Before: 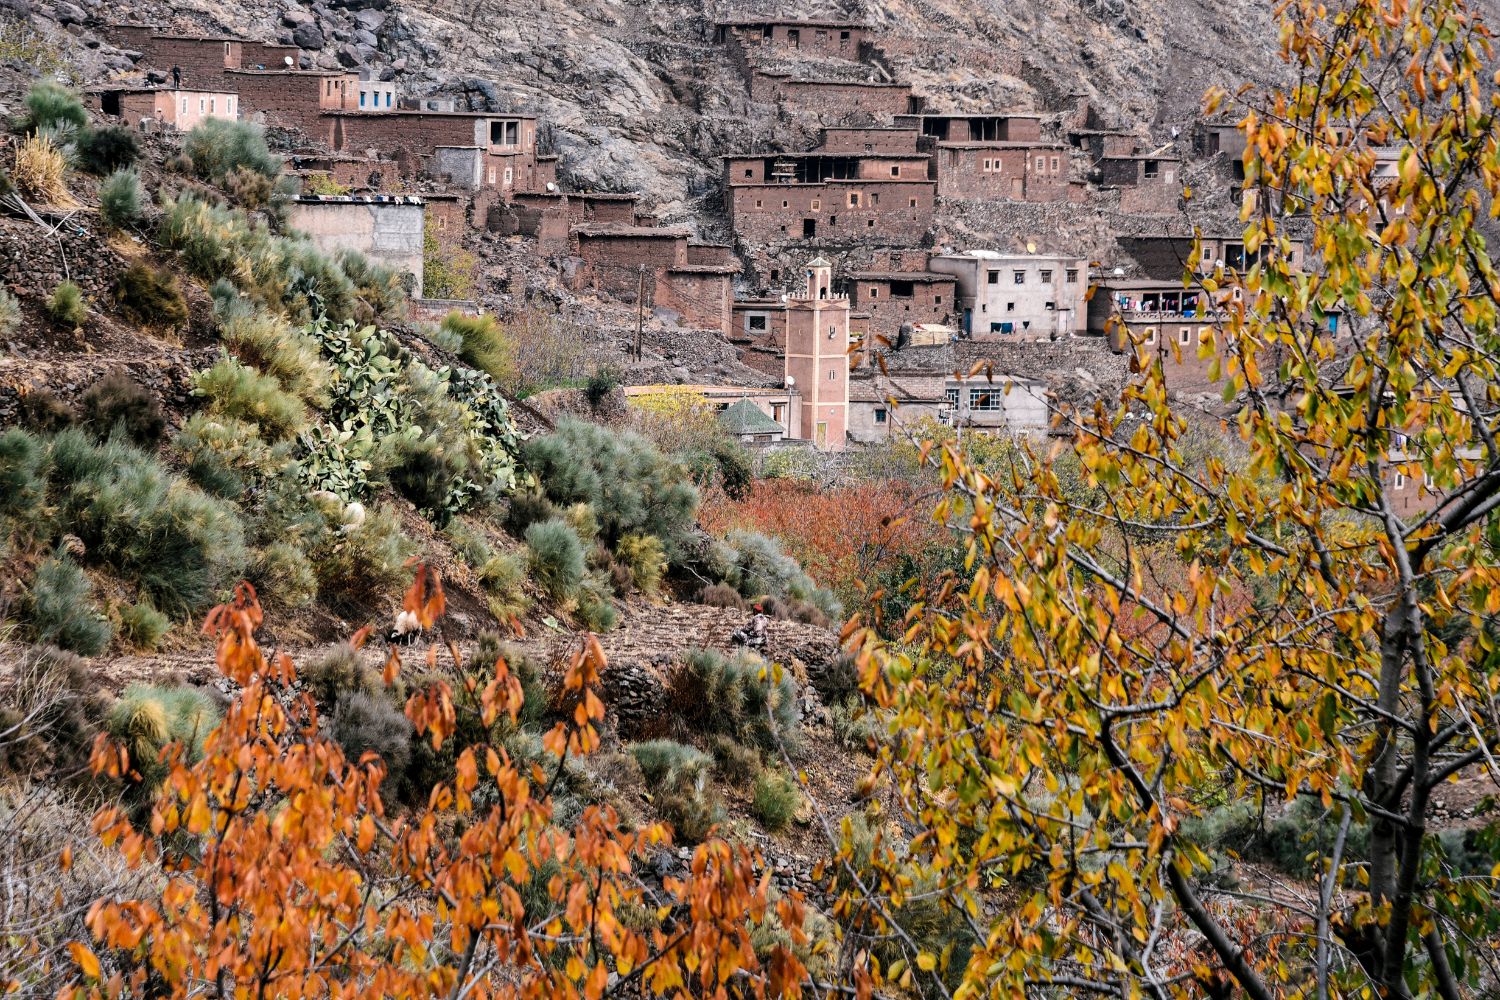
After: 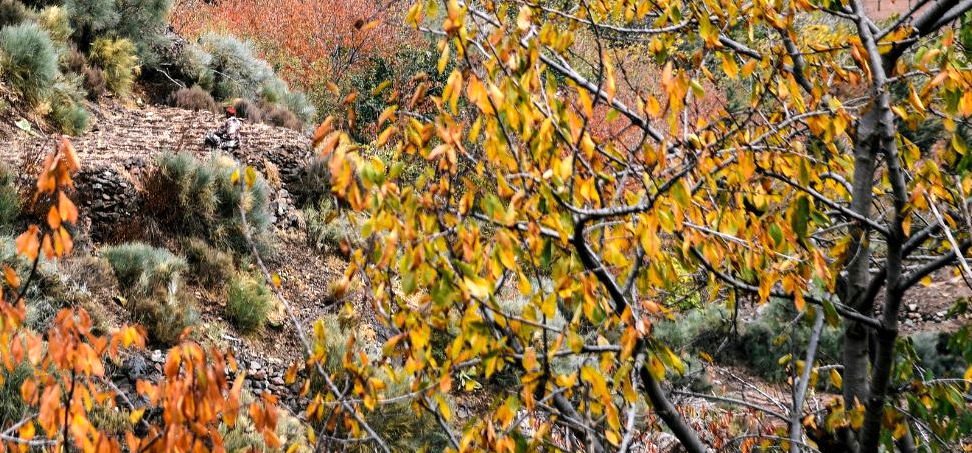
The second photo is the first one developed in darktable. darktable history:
crop and rotate: left 35.18%, top 49.738%, bottom 4.961%
exposure: exposure 0.517 EV, compensate highlight preservation false
